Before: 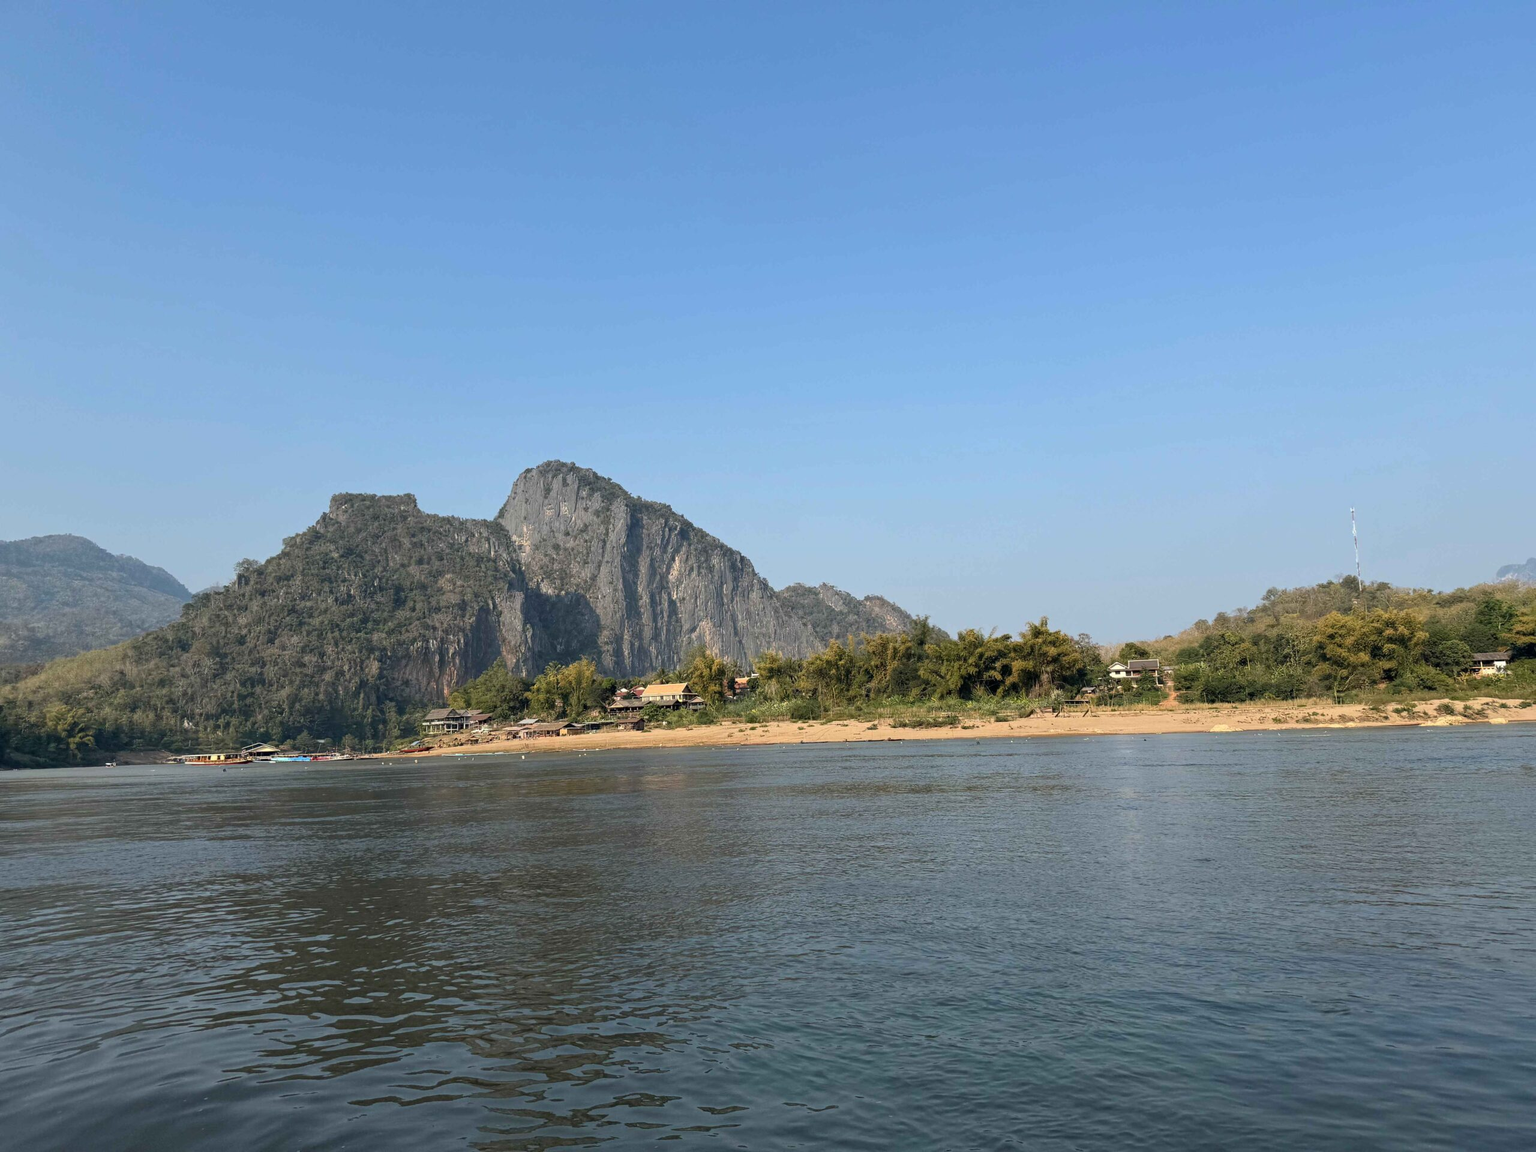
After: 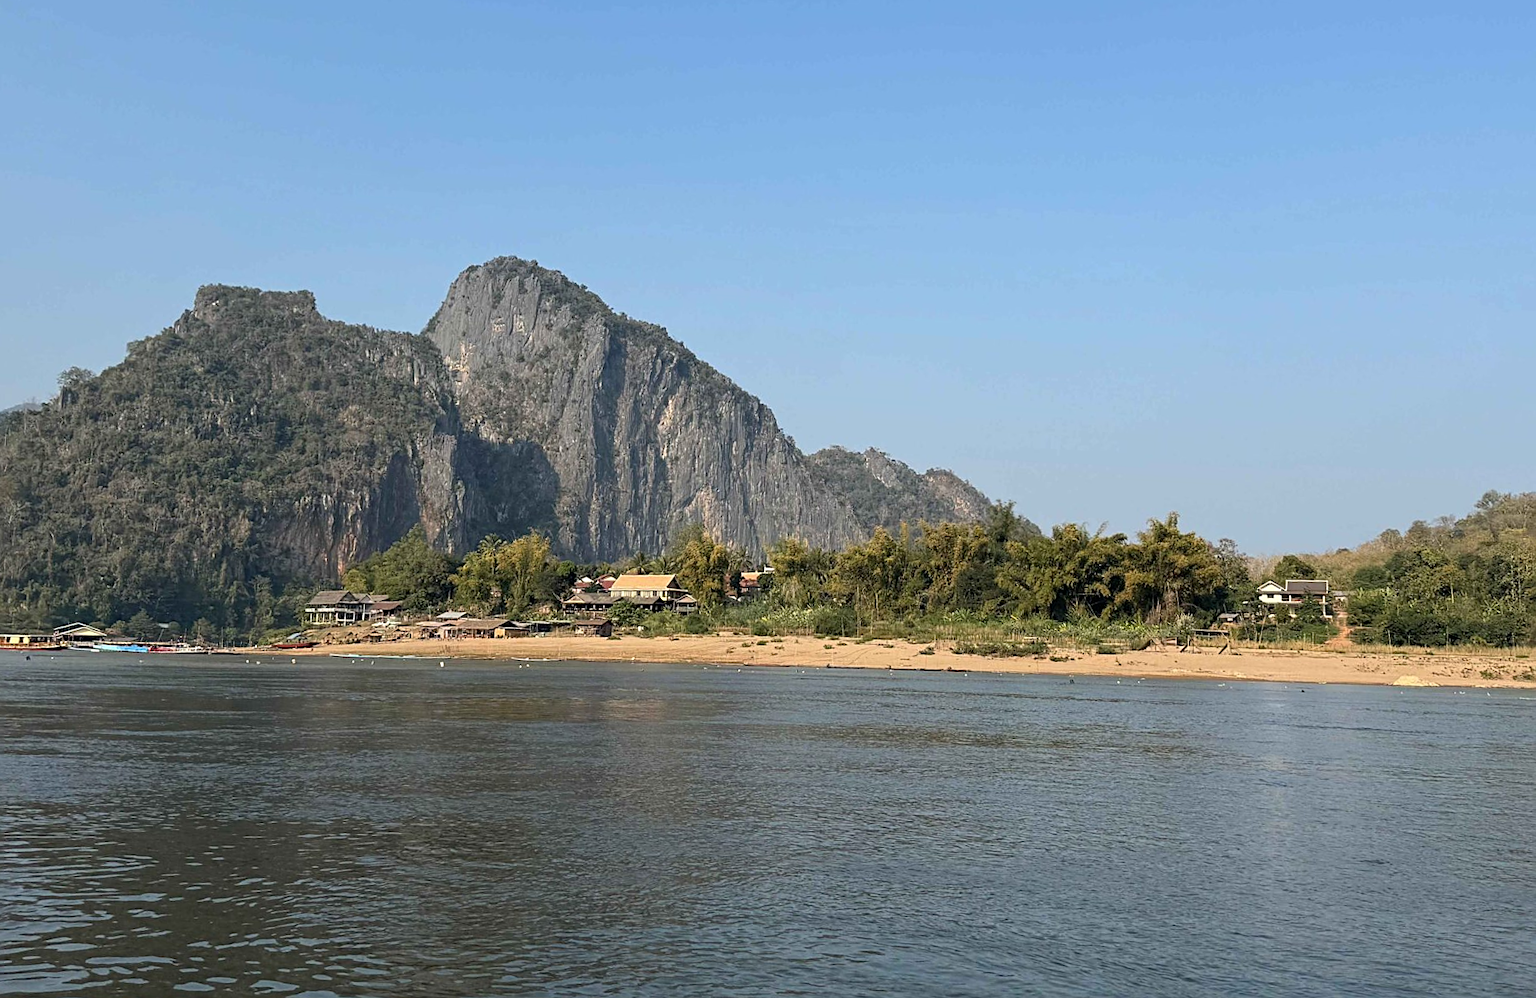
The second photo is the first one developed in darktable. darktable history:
sharpen: on, module defaults
crop and rotate: angle -3.37°, left 9.79%, top 20.73%, right 12.42%, bottom 11.82%
